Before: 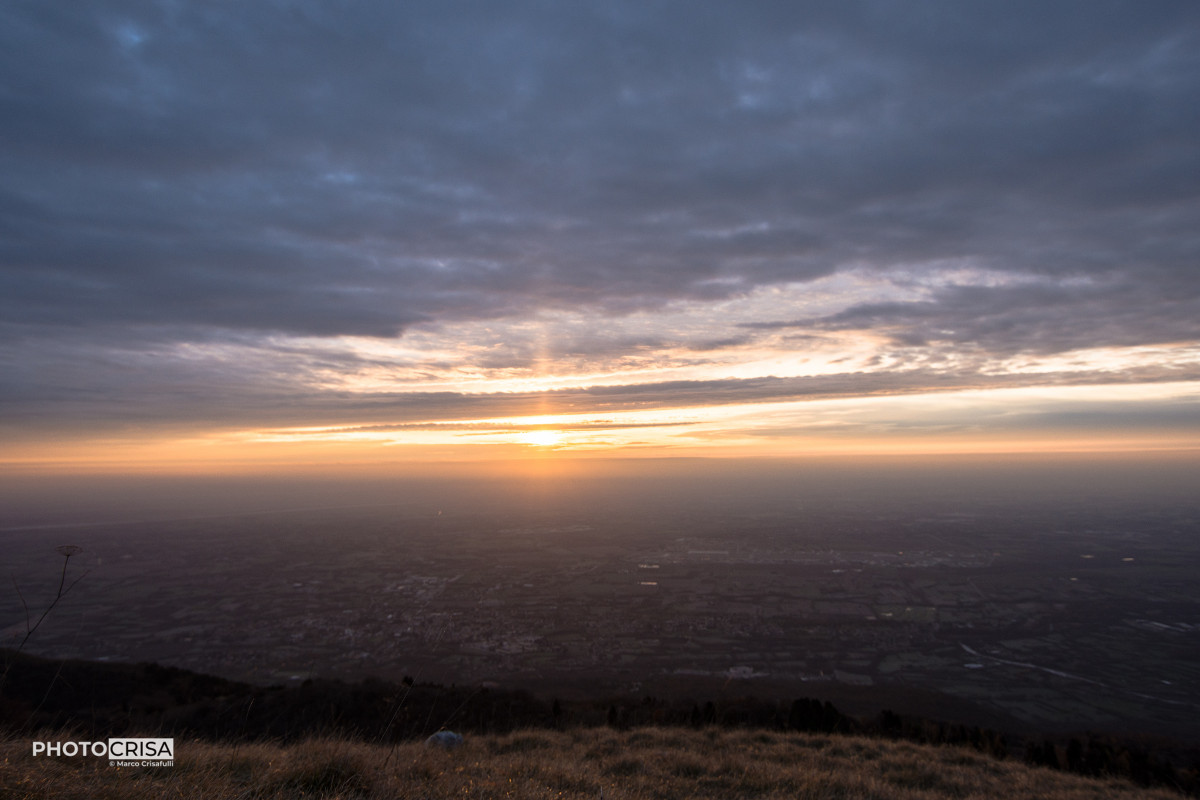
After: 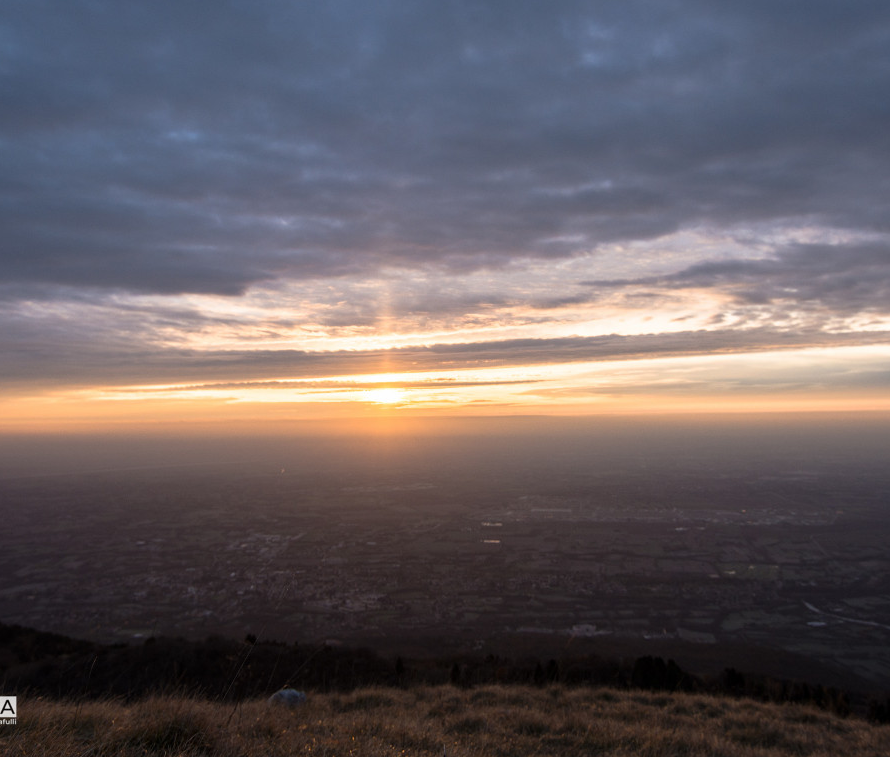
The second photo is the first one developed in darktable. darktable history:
crop and rotate: left 13.15%, top 5.251%, right 12.609%
exposure: compensate highlight preservation false
